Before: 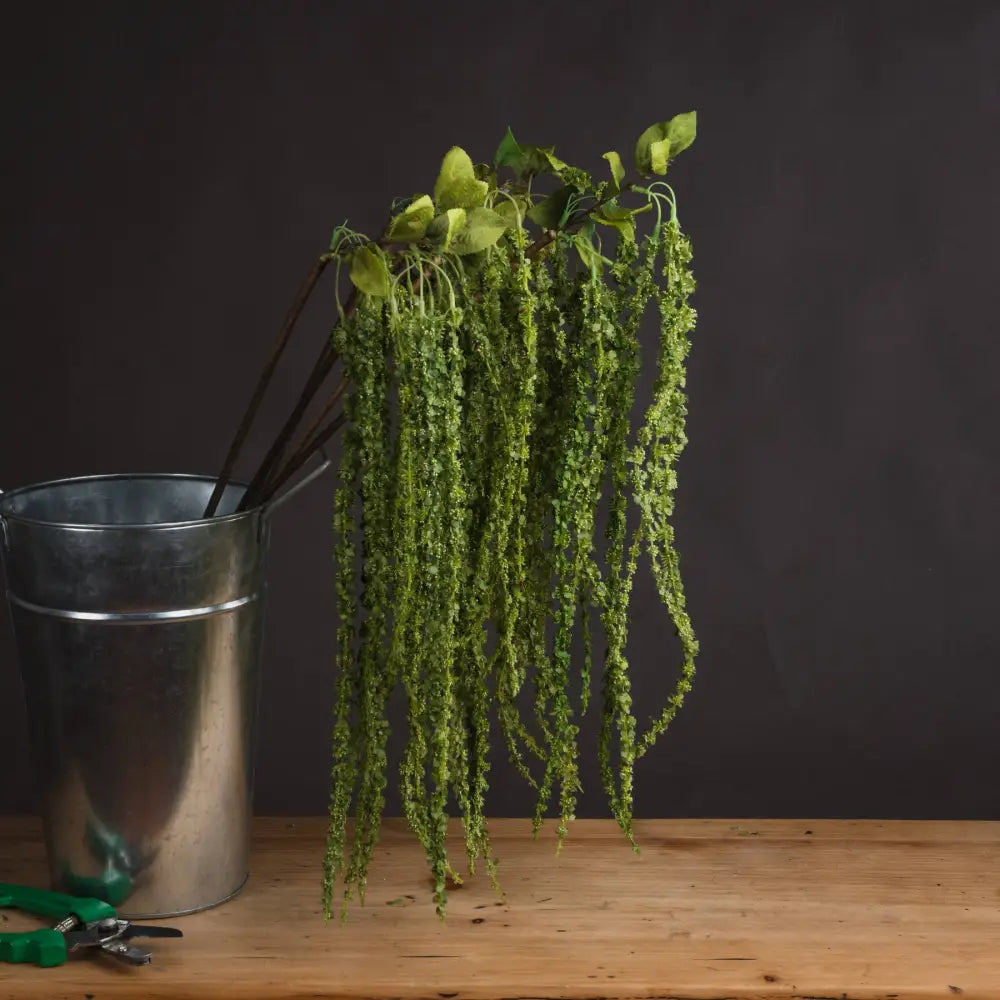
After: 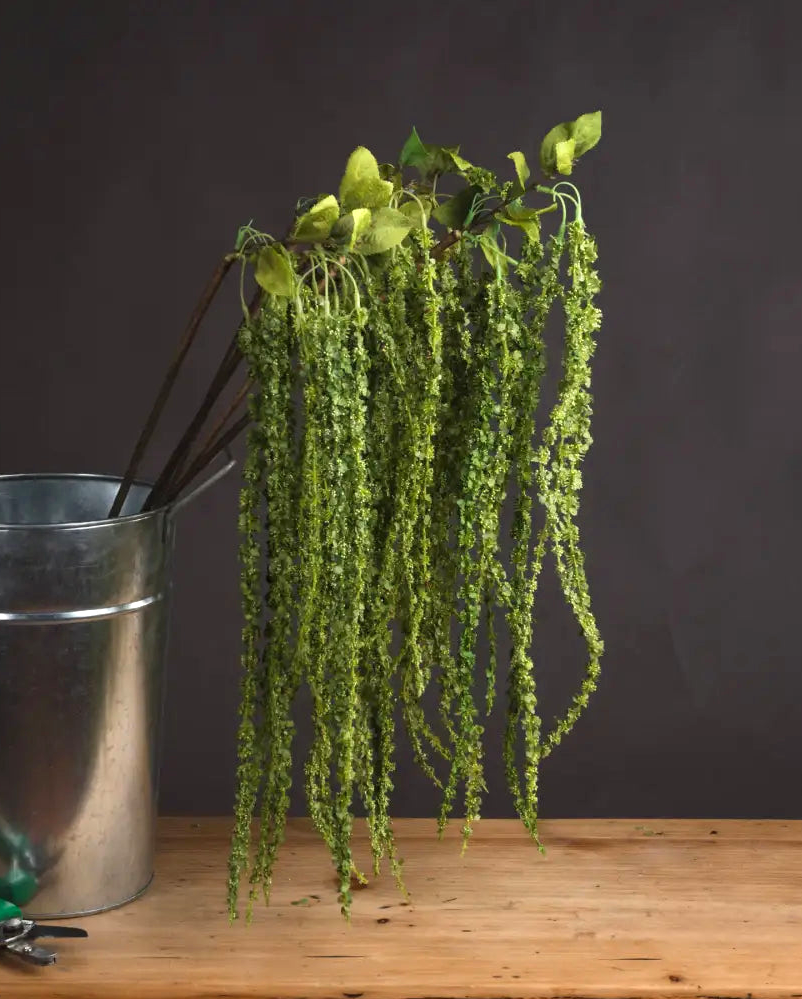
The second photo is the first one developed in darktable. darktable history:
color zones: curves: ch0 [(0, 0.497) (0.143, 0.5) (0.286, 0.5) (0.429, 0.483) (0.571, 0.116) (0.714, -0.006) (0.857, 0.28) (1, 0.497)]
exposure: black level correction 0, exposure 0.6 EV, compensate highlight preservation false
crop and rotate: left 9.597%, right 10.195%
